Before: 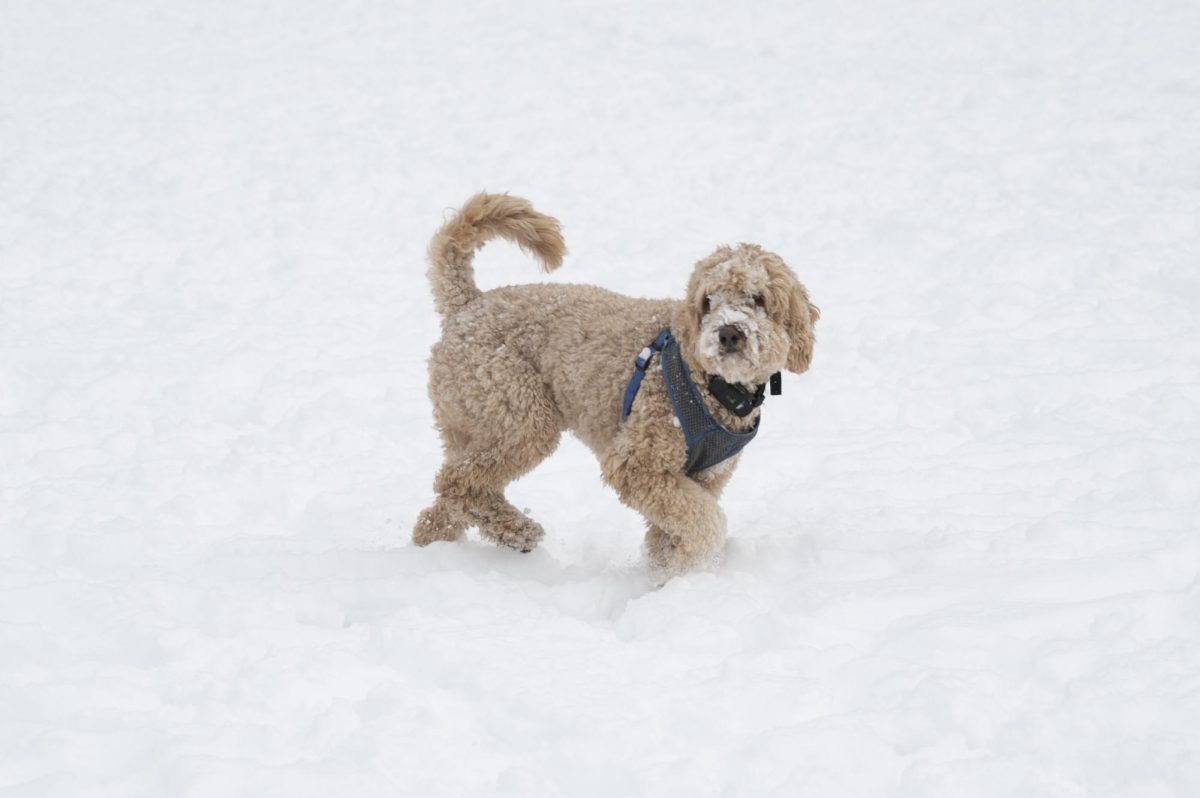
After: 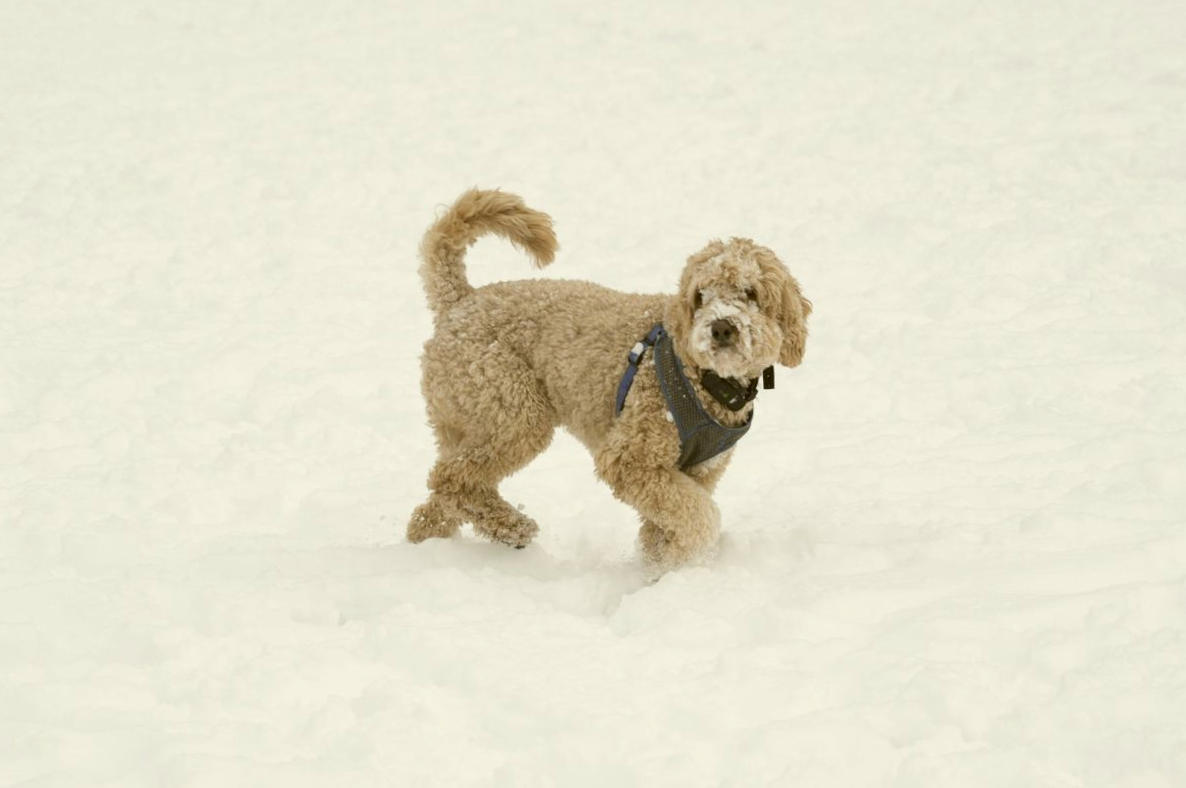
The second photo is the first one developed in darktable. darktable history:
rotate and perspective: rotation -0.45°, automatic cropping original format, crop left 0.008, crop right 0.992, crop top 0.012, crop bottom 0.988
color correction: highlights a* -1.43, highlights b* 10.12, shadows a* 0.395, shadows b* 19.35
